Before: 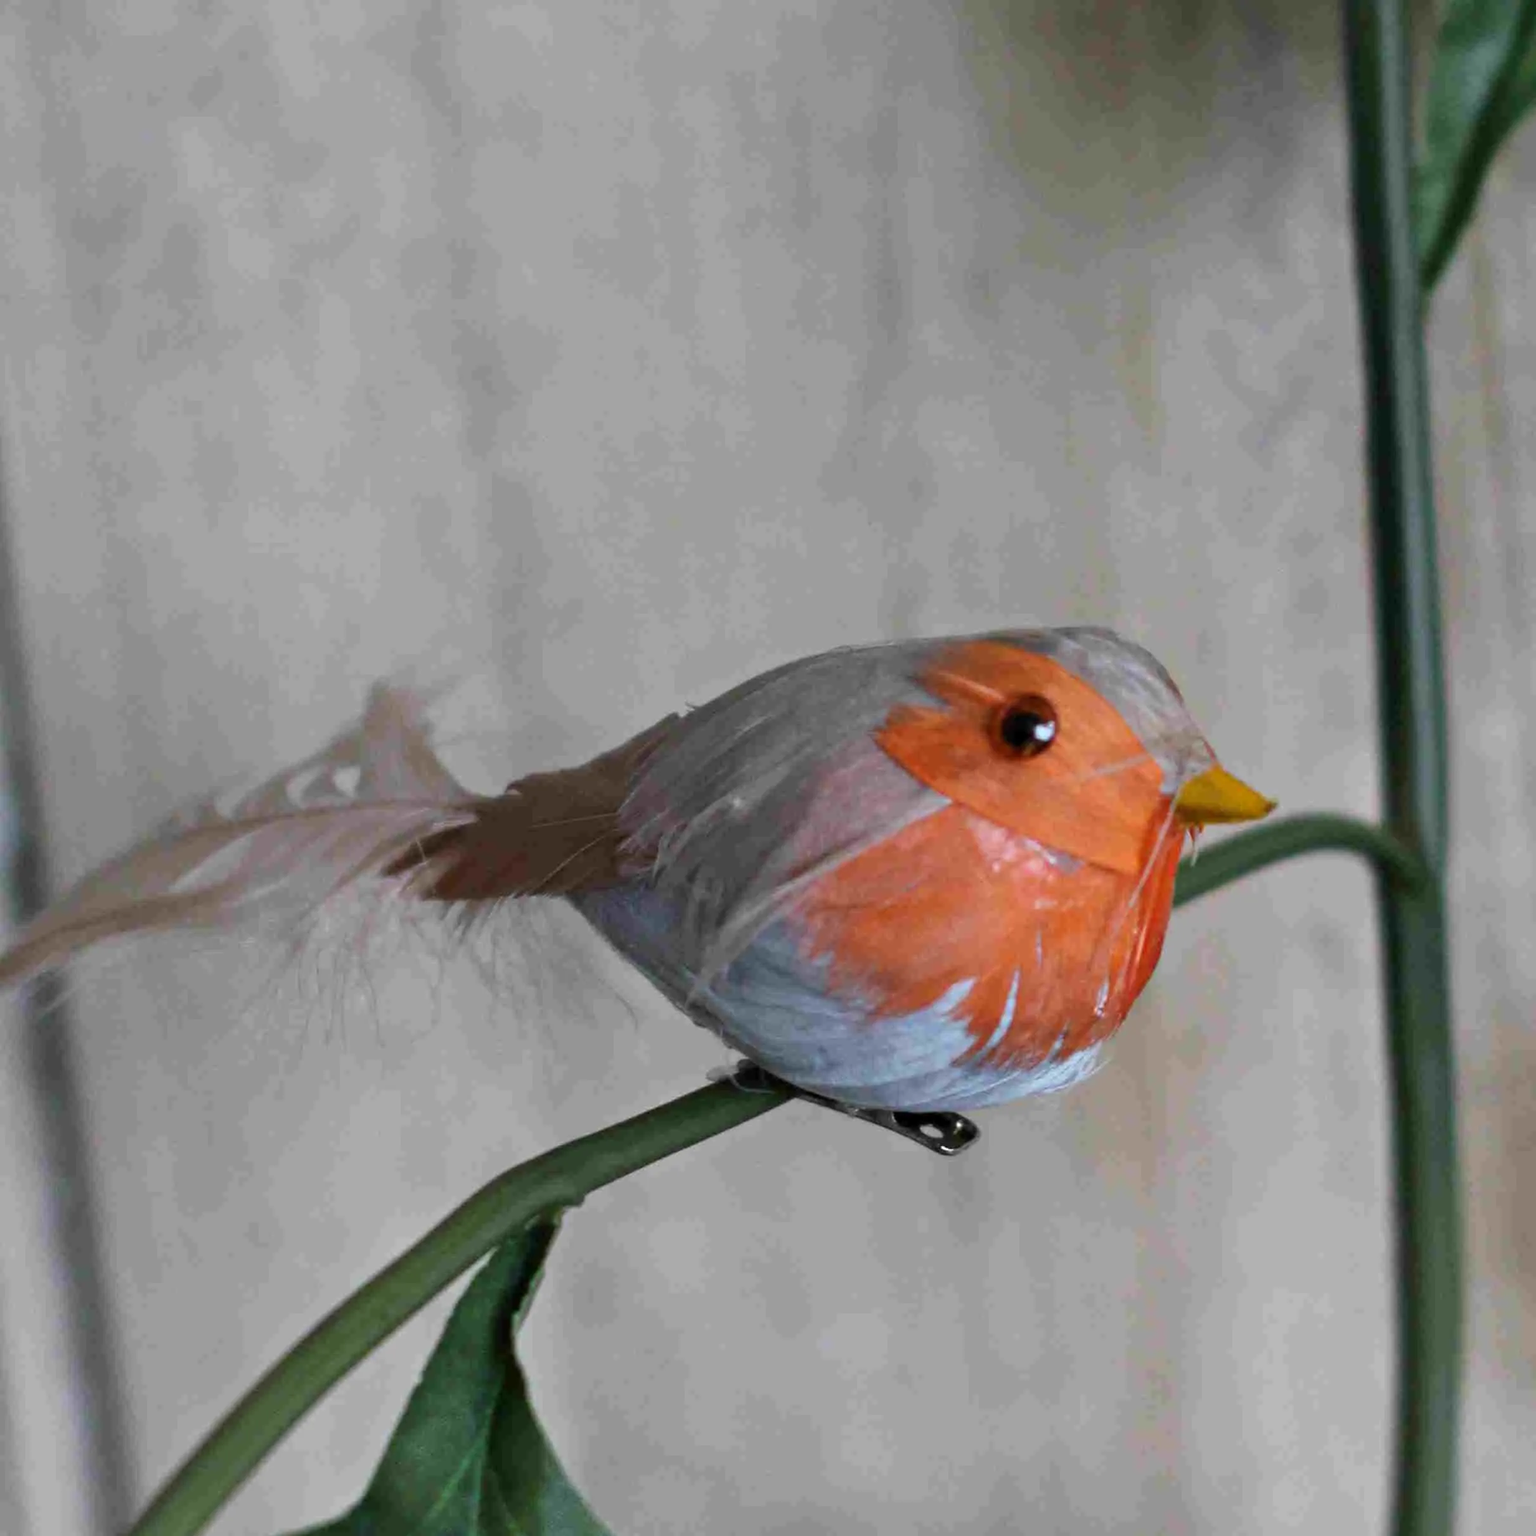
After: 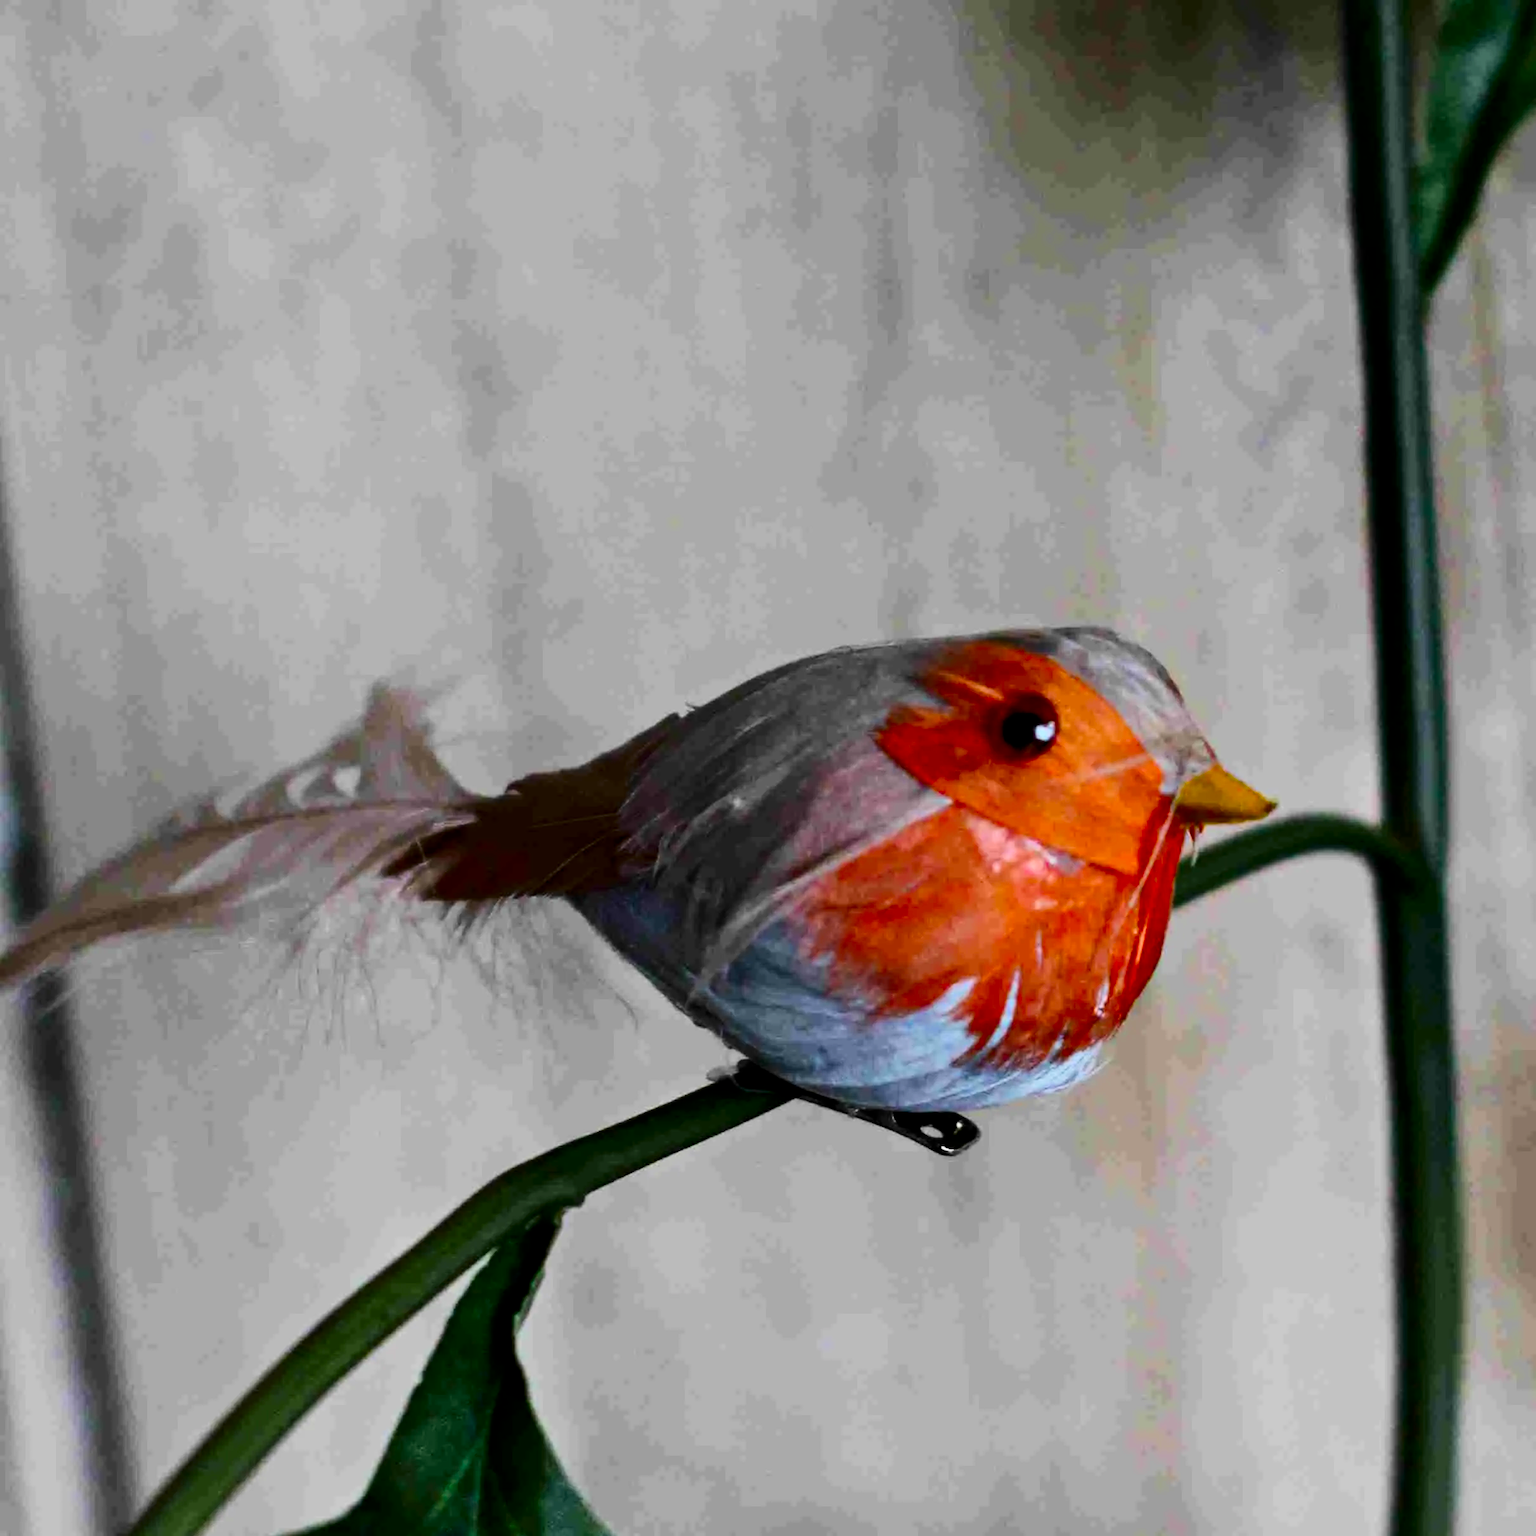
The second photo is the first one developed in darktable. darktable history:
contrast brightness saturation: contrast 0.32, brightness -0.08, saturation 0.17
filmic rgb: black relative exposure -7.75 EV, white relative exposure 4.4 EV, threshold 3 EV, target black luminance 0%, hardness 3.76, latitude 50.51%, contrast 1.074, highlights saturation mix 10%, shadows ↔ highlights balance -0.22%, color science v4 (2020), enable highlight reconstruction true
